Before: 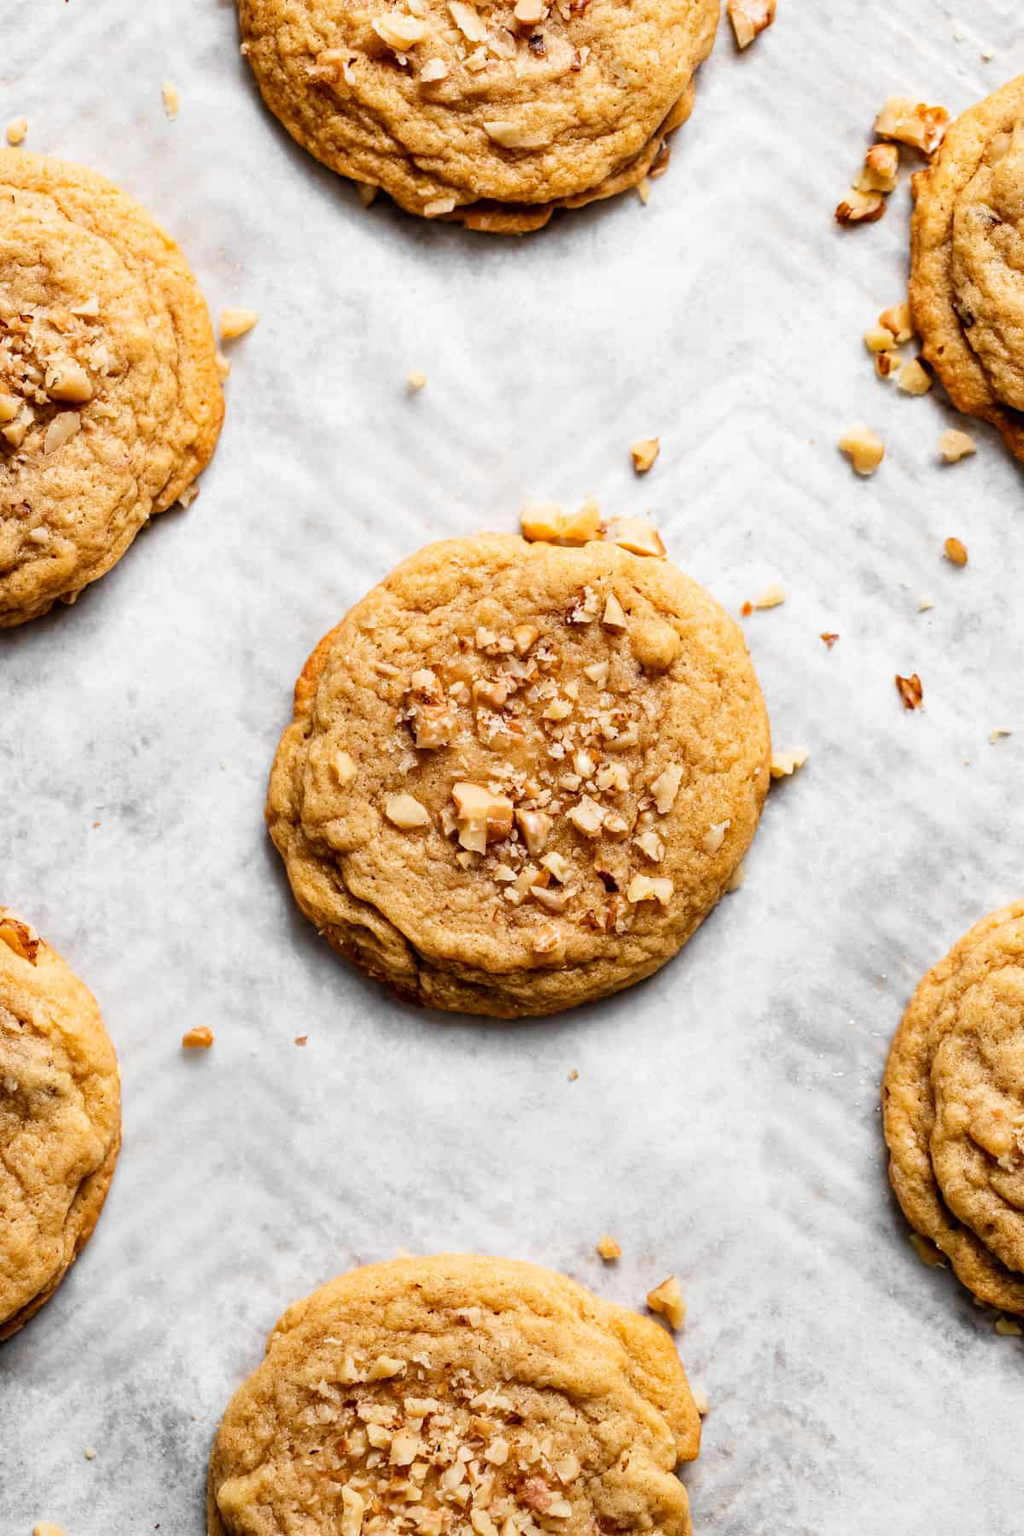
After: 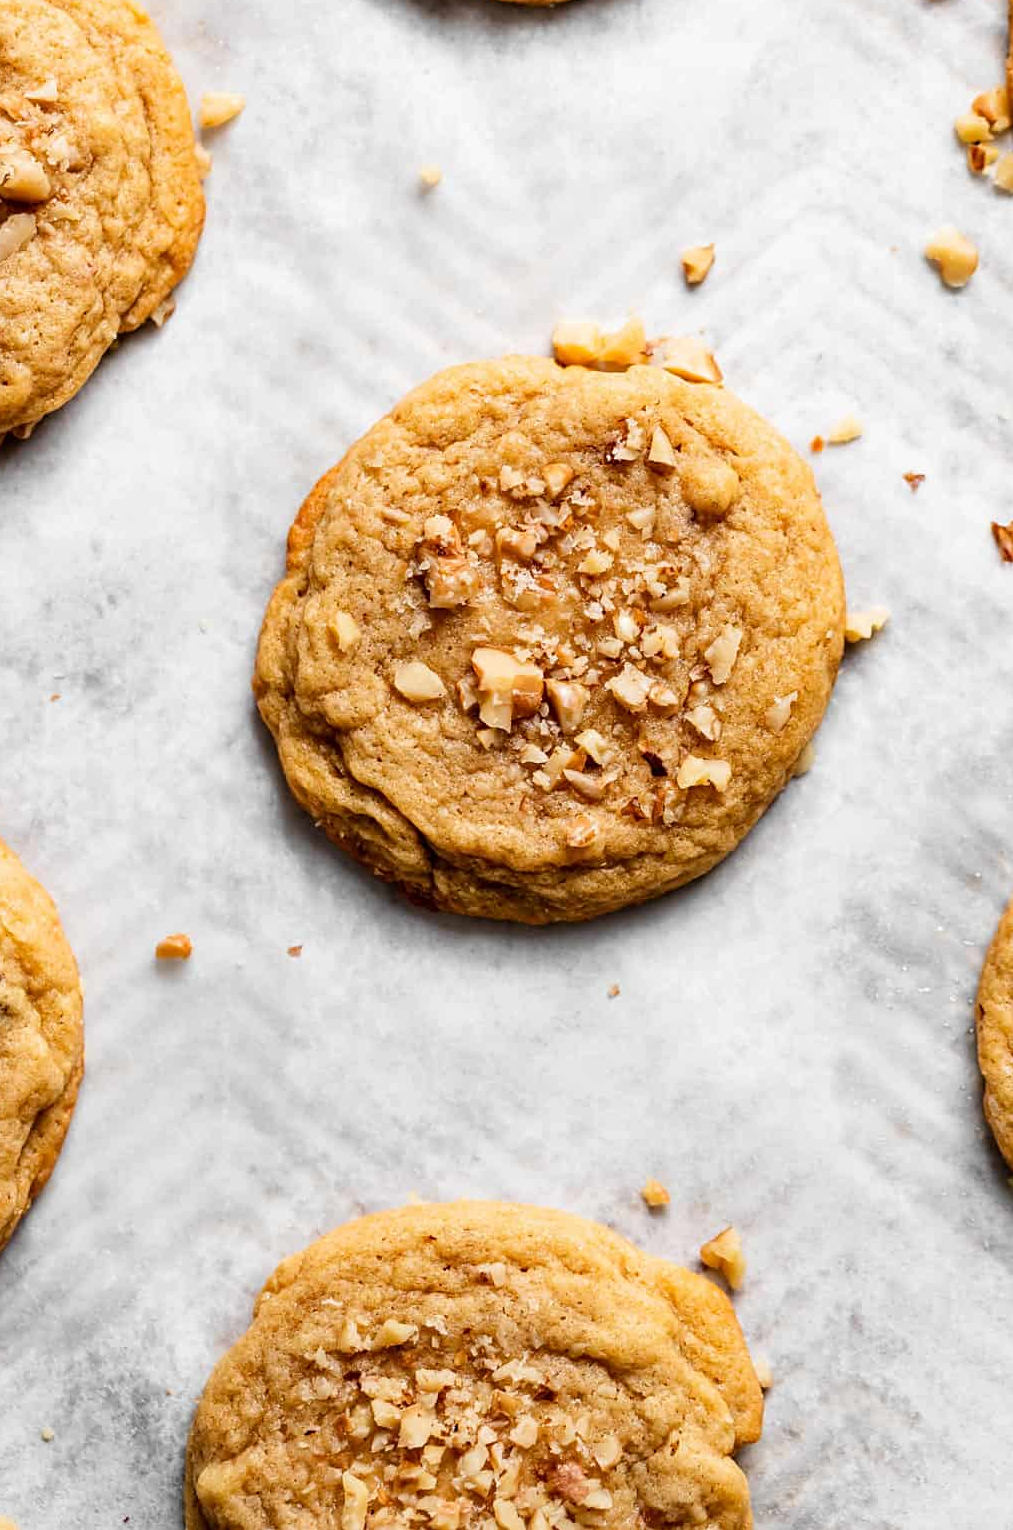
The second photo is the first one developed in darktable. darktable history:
sharpen: amount 0.205
crop and rotate: left 4.888%, top 14.992%, right 10.678%
